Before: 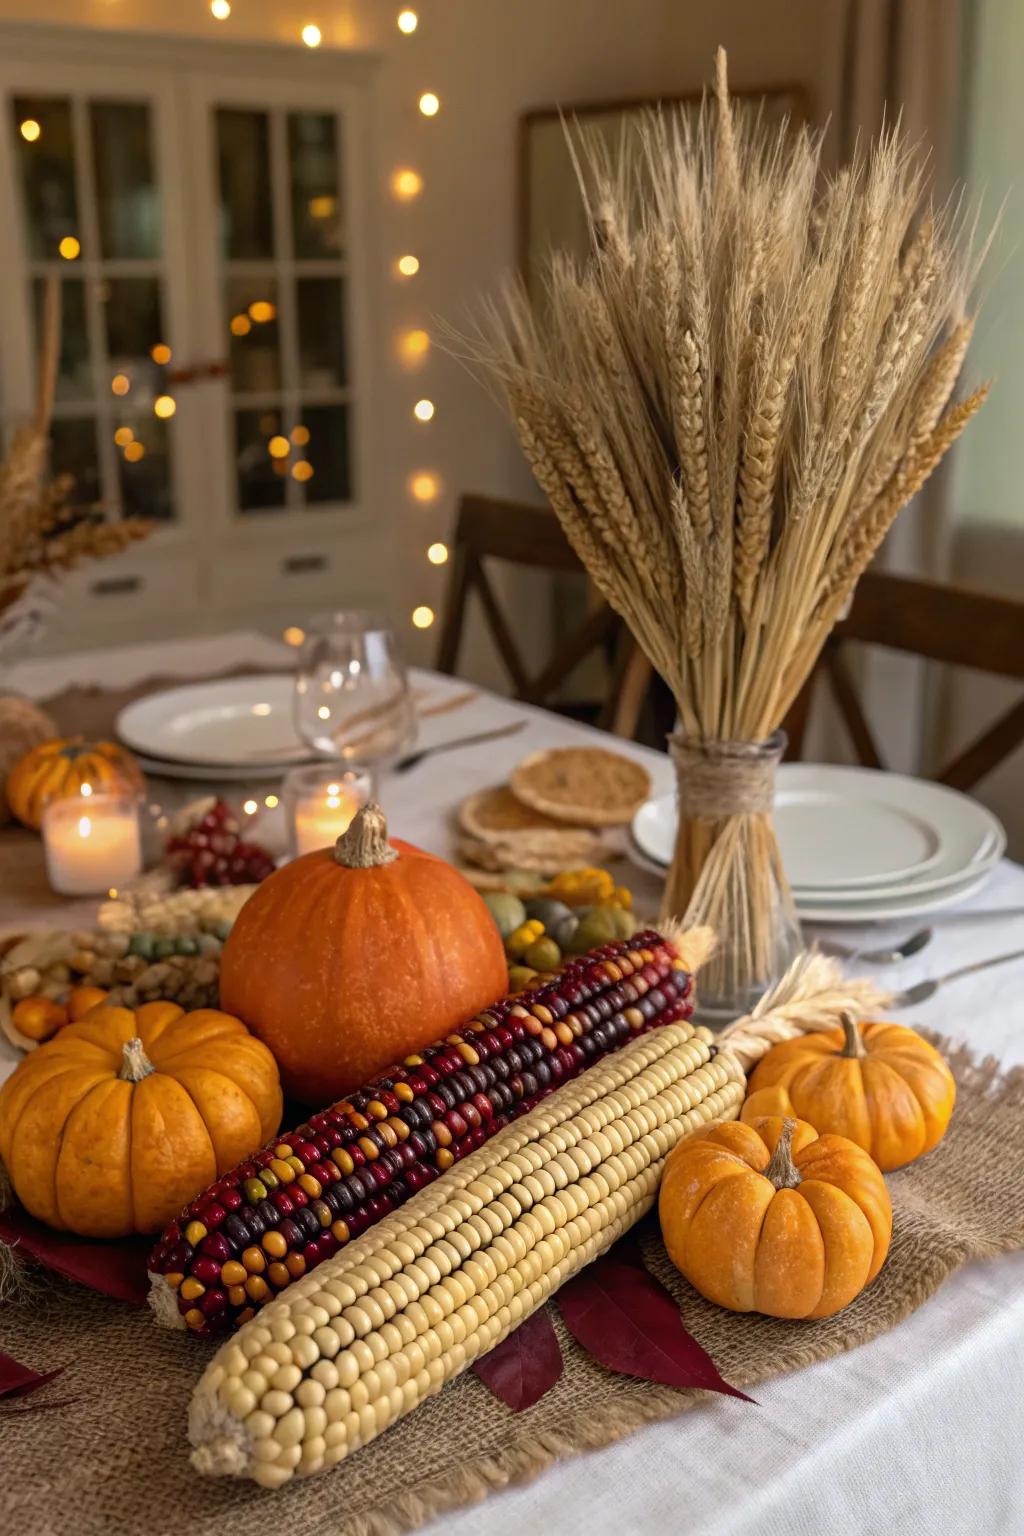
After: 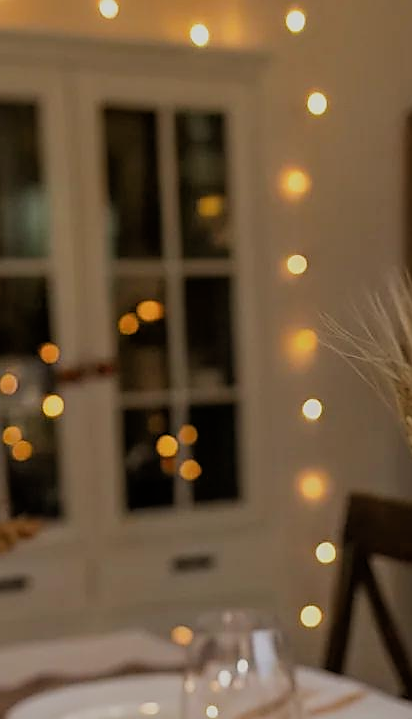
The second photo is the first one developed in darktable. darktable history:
filmic rgb: black relative exposure -6.68 EV, white relative exposure 4.56 EV, hardness 3.26
sharpen: radius 1.36, amount 1.256, threshold 0.77
crop and rotate: left 11.003%, top 0.117%, right 48.674%, bottom 53.061%
